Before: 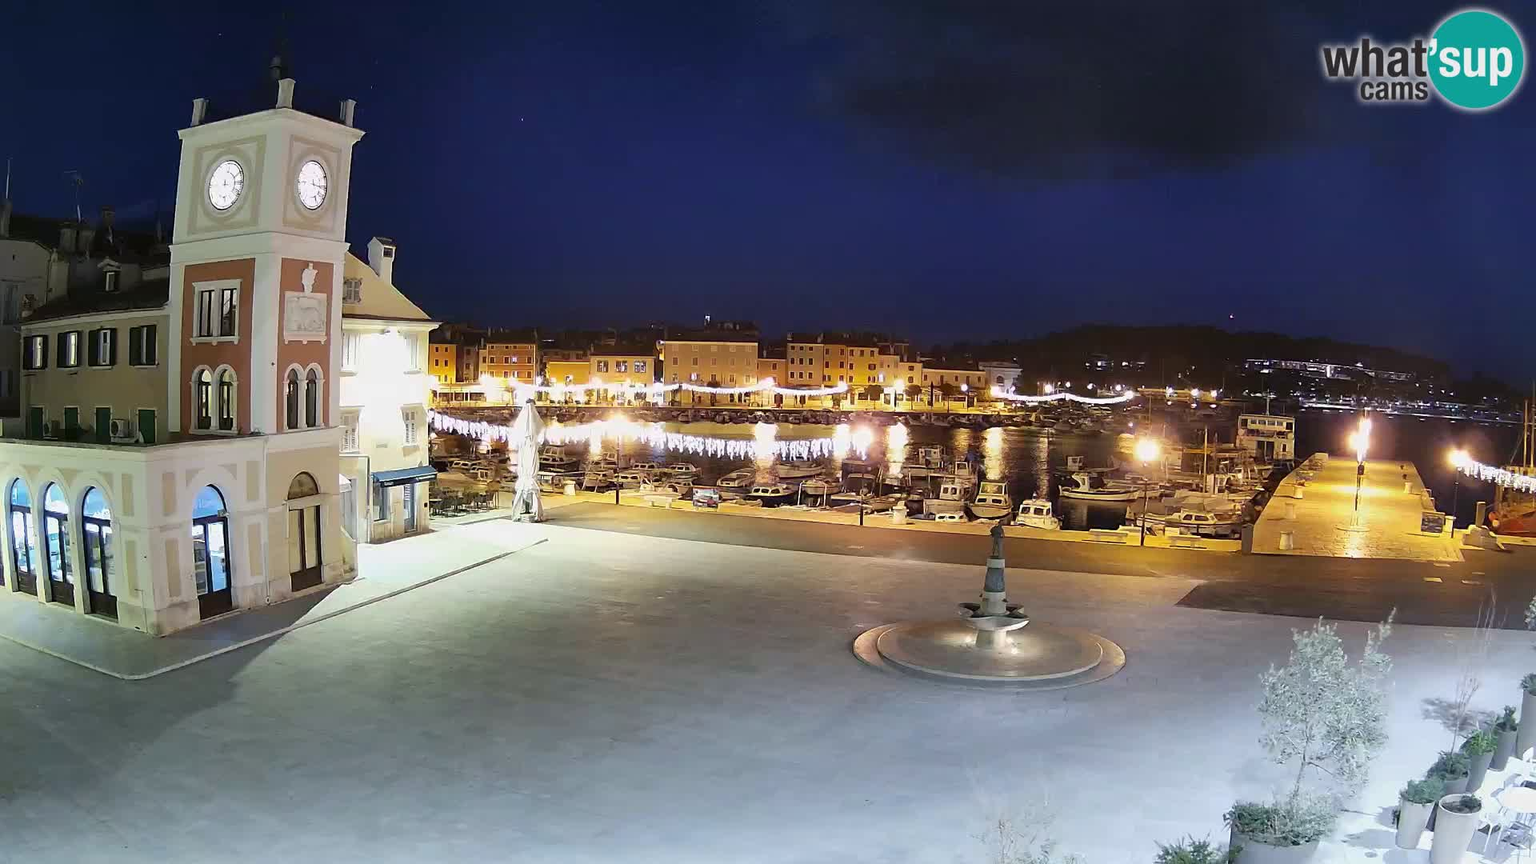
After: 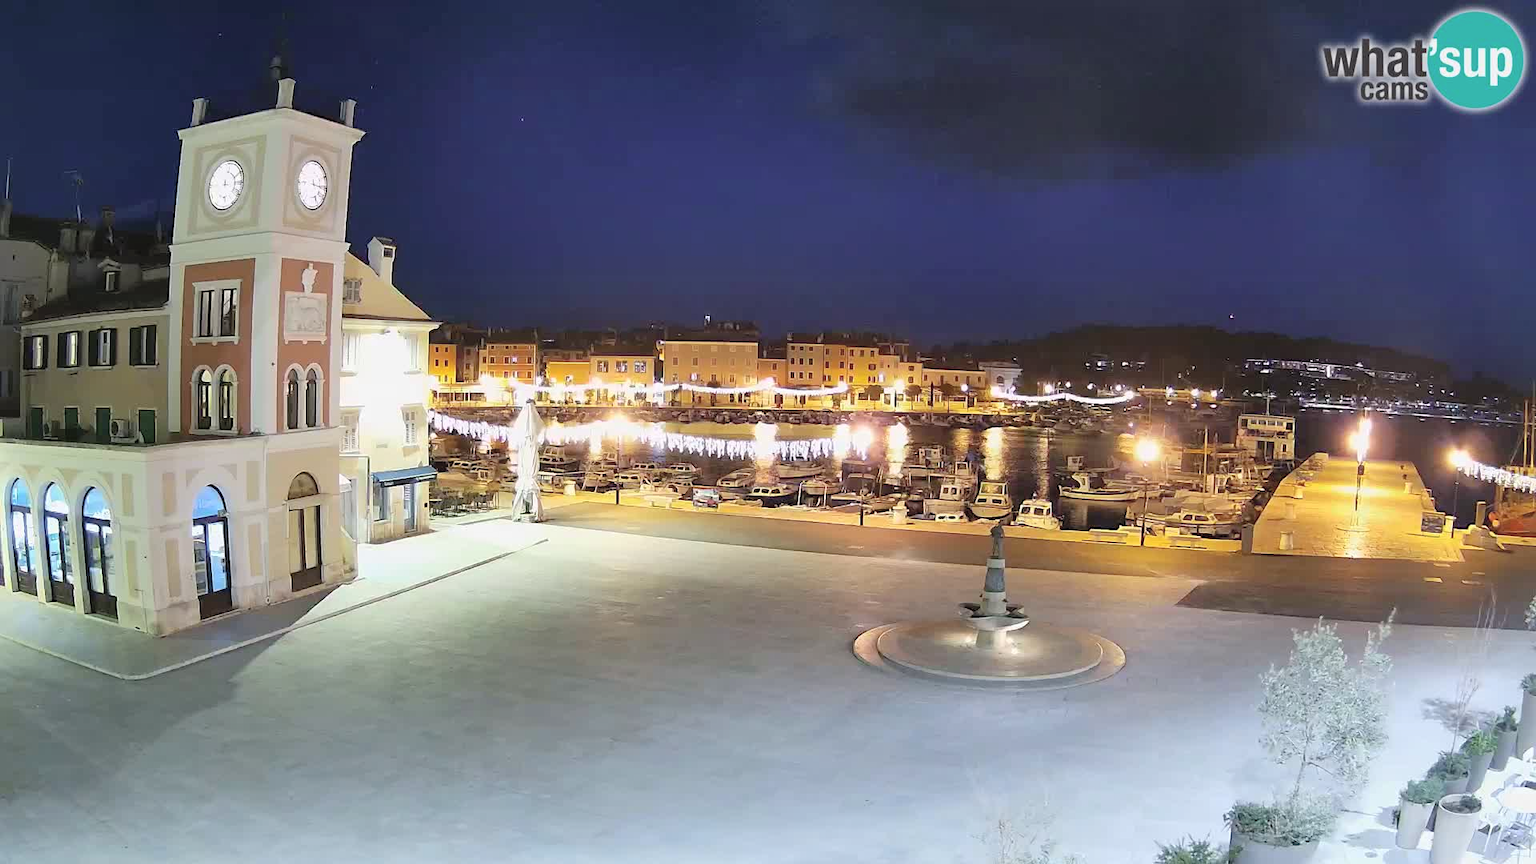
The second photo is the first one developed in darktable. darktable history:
contrast brightness saturation: brightness 0.15
exposure: exposure 0.02 EV, compensate highlight preservation false
